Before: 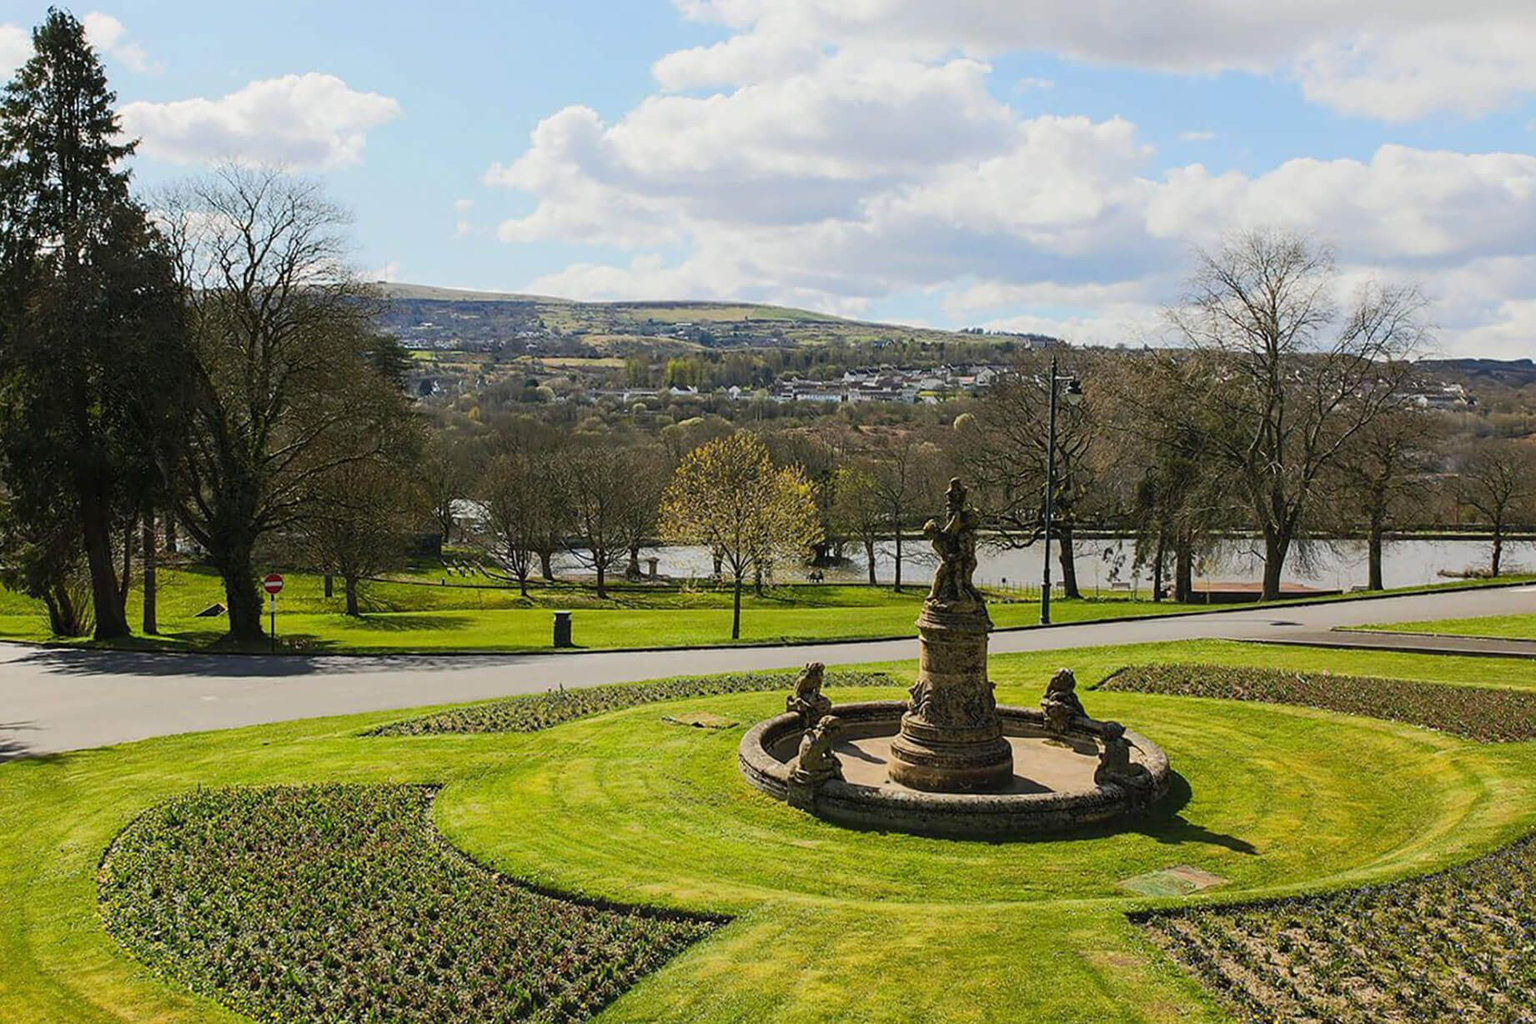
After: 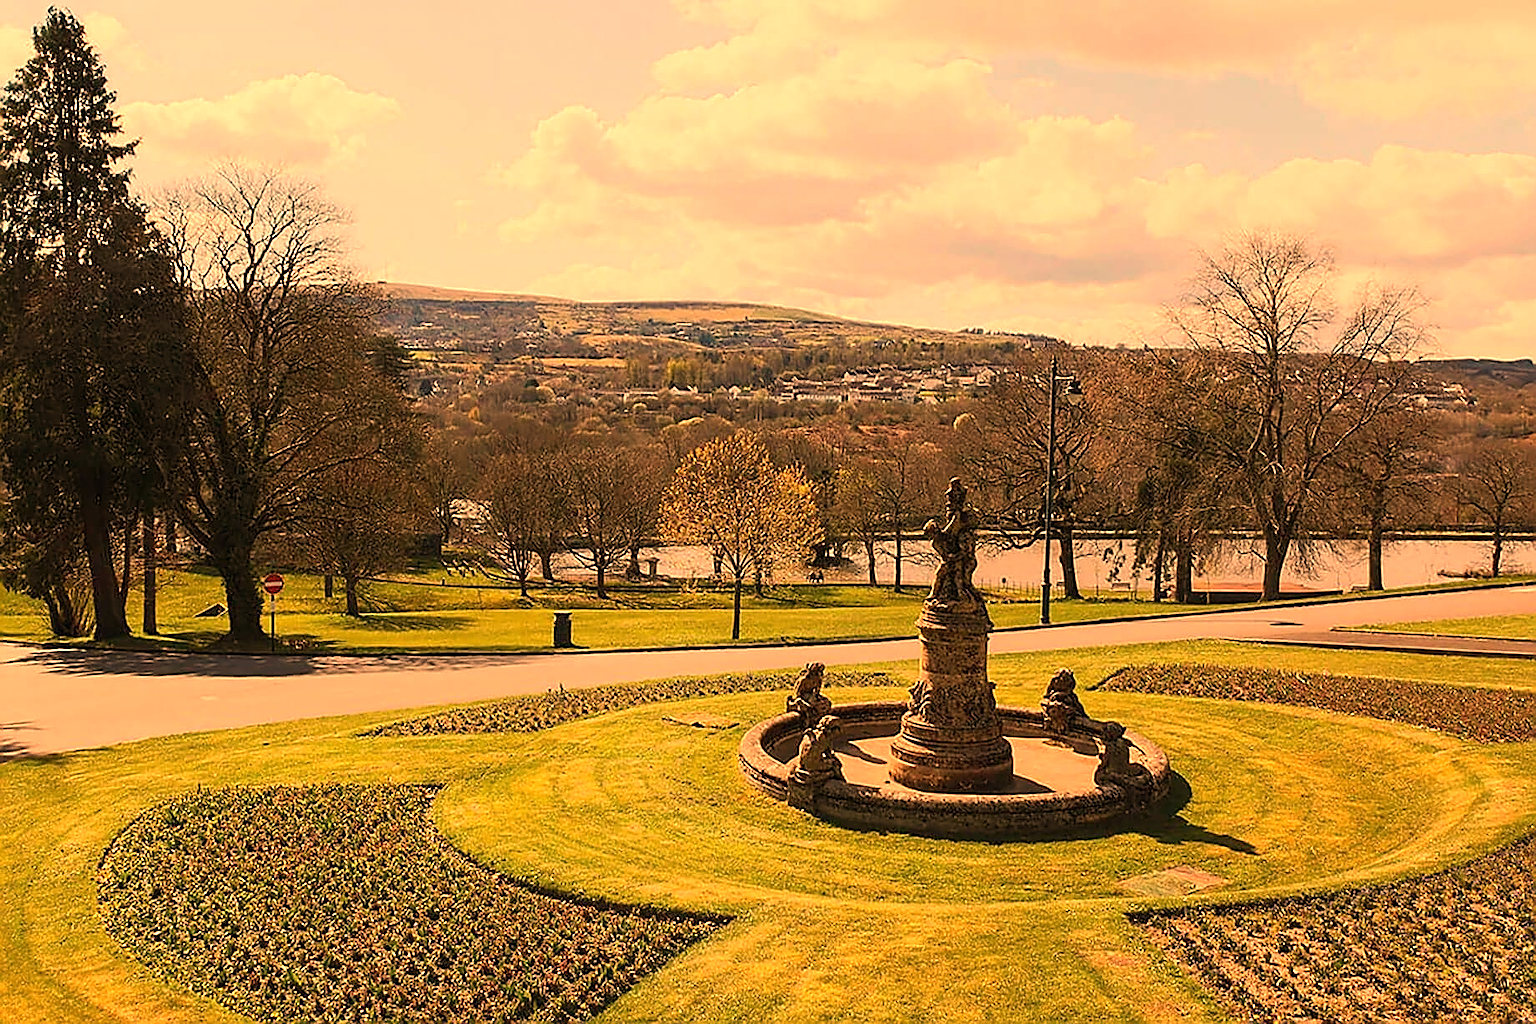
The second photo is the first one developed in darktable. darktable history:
white balance: red 1.467, blue 0.684
sharpen: radius 1.4, amount 1.25, threshold 0.7
